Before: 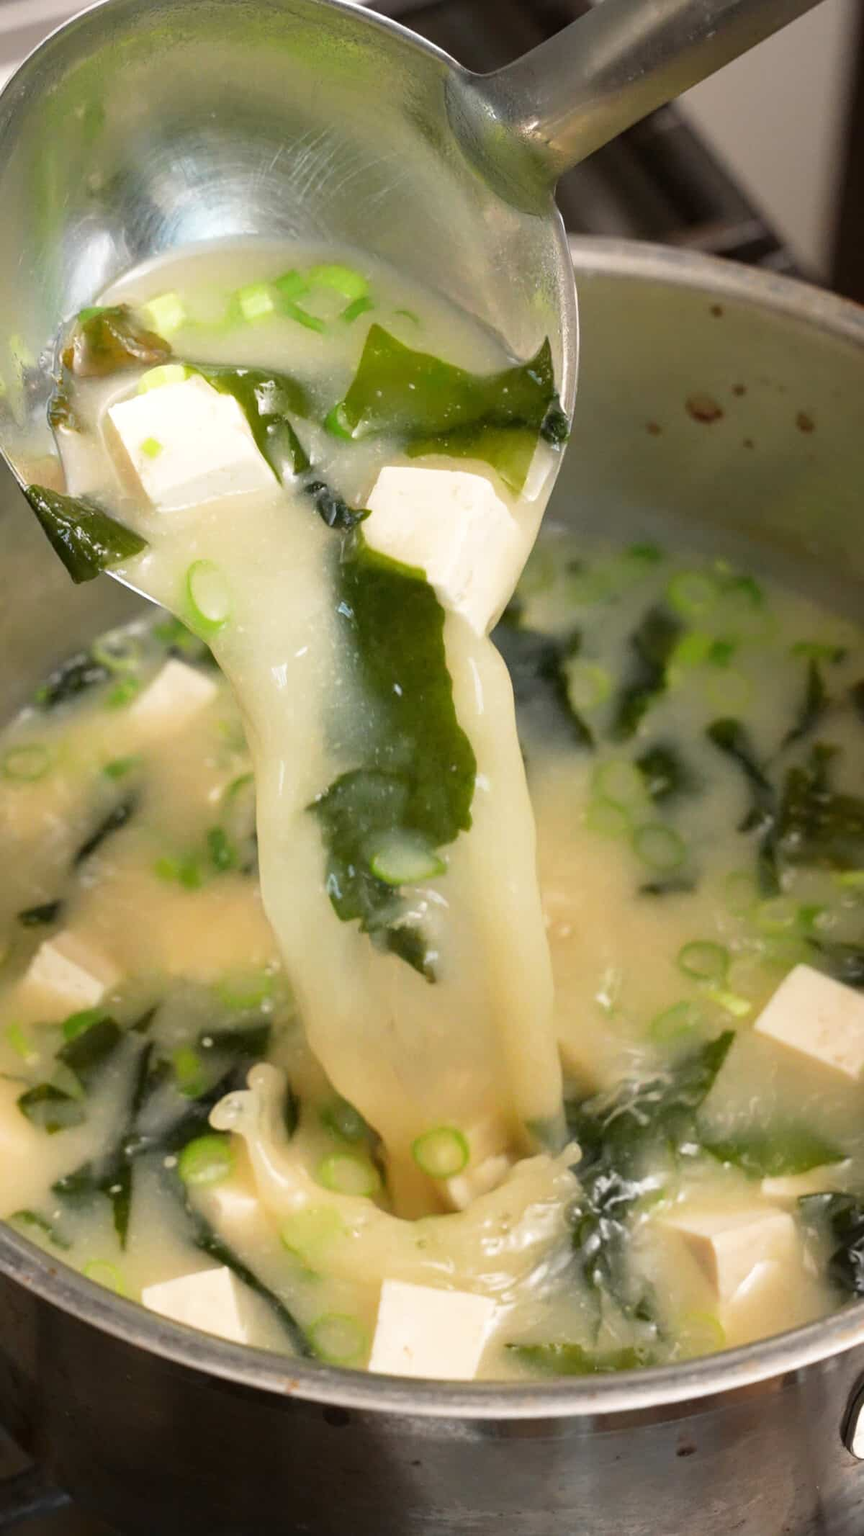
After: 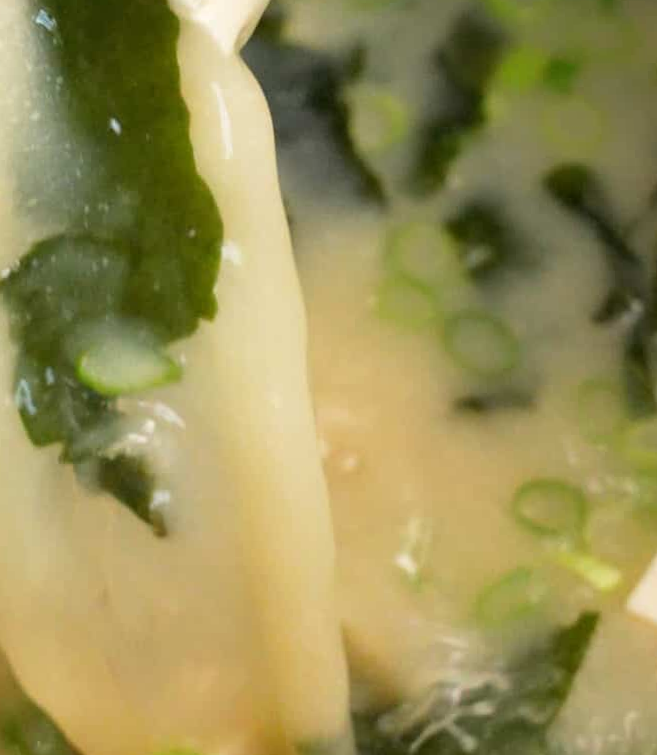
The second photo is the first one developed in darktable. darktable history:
rotate and perspective: rotation 0.128°, lens shift (vertical) -0.181, lens shift (horizontal) -0.044, shear 0.001, automatic cropping off
crop: left 36.607%, top 34.735%, right 13.146%, bottom 30.611%
